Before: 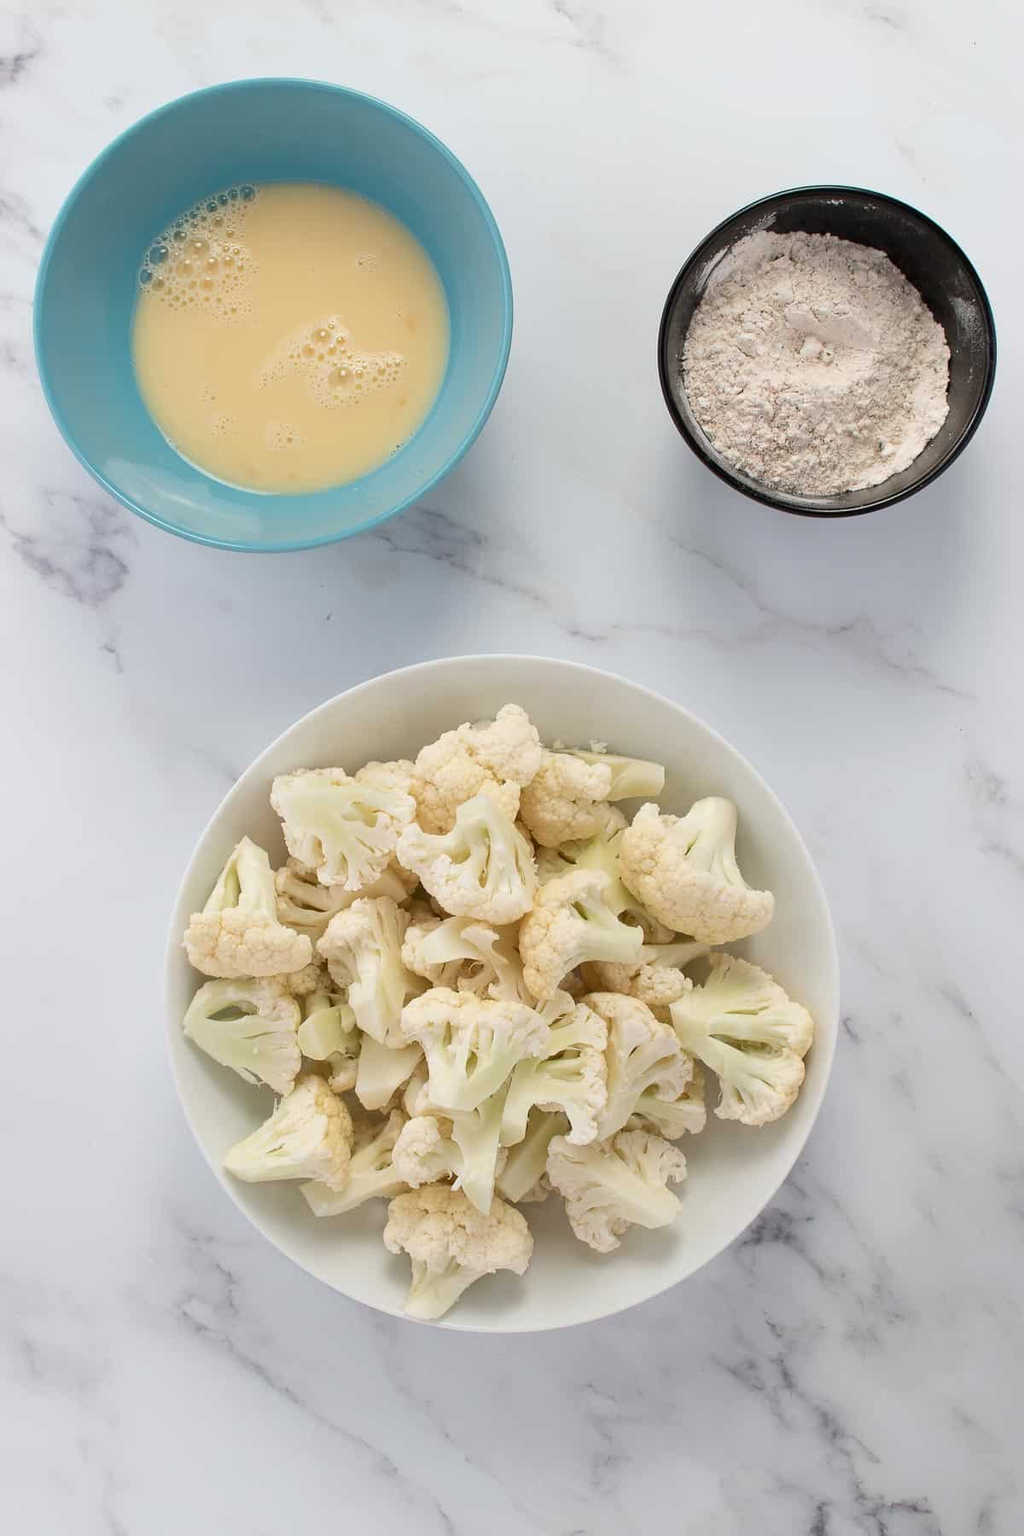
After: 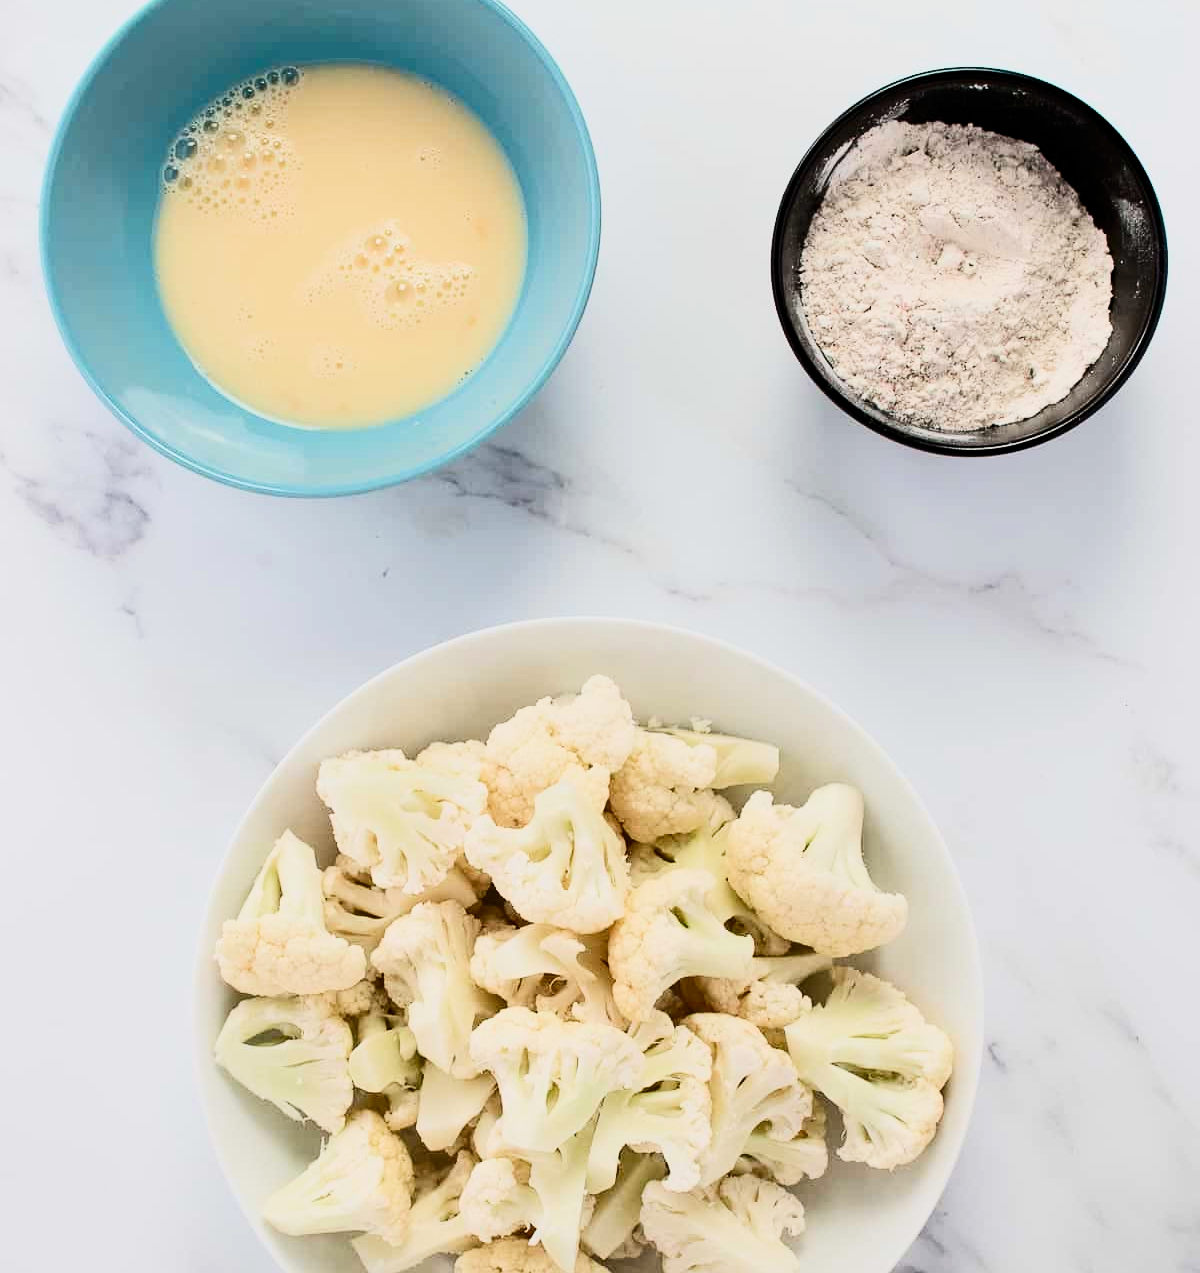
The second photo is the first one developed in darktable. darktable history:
contrast brightness saturation: contrast 0.41, brightness 0.04, saturation 0.261
crop and rotate: top 8.356%, bottom 20.873%
filmic rgb: black relative exposure -6.65 EV, white relative exposure 4.56 EV, threshold 5.98 EV, hardness 3.23, color science v4 (2020), contrast in shadows soft, contrast in highlights soft, enable highlight reconstruction true
